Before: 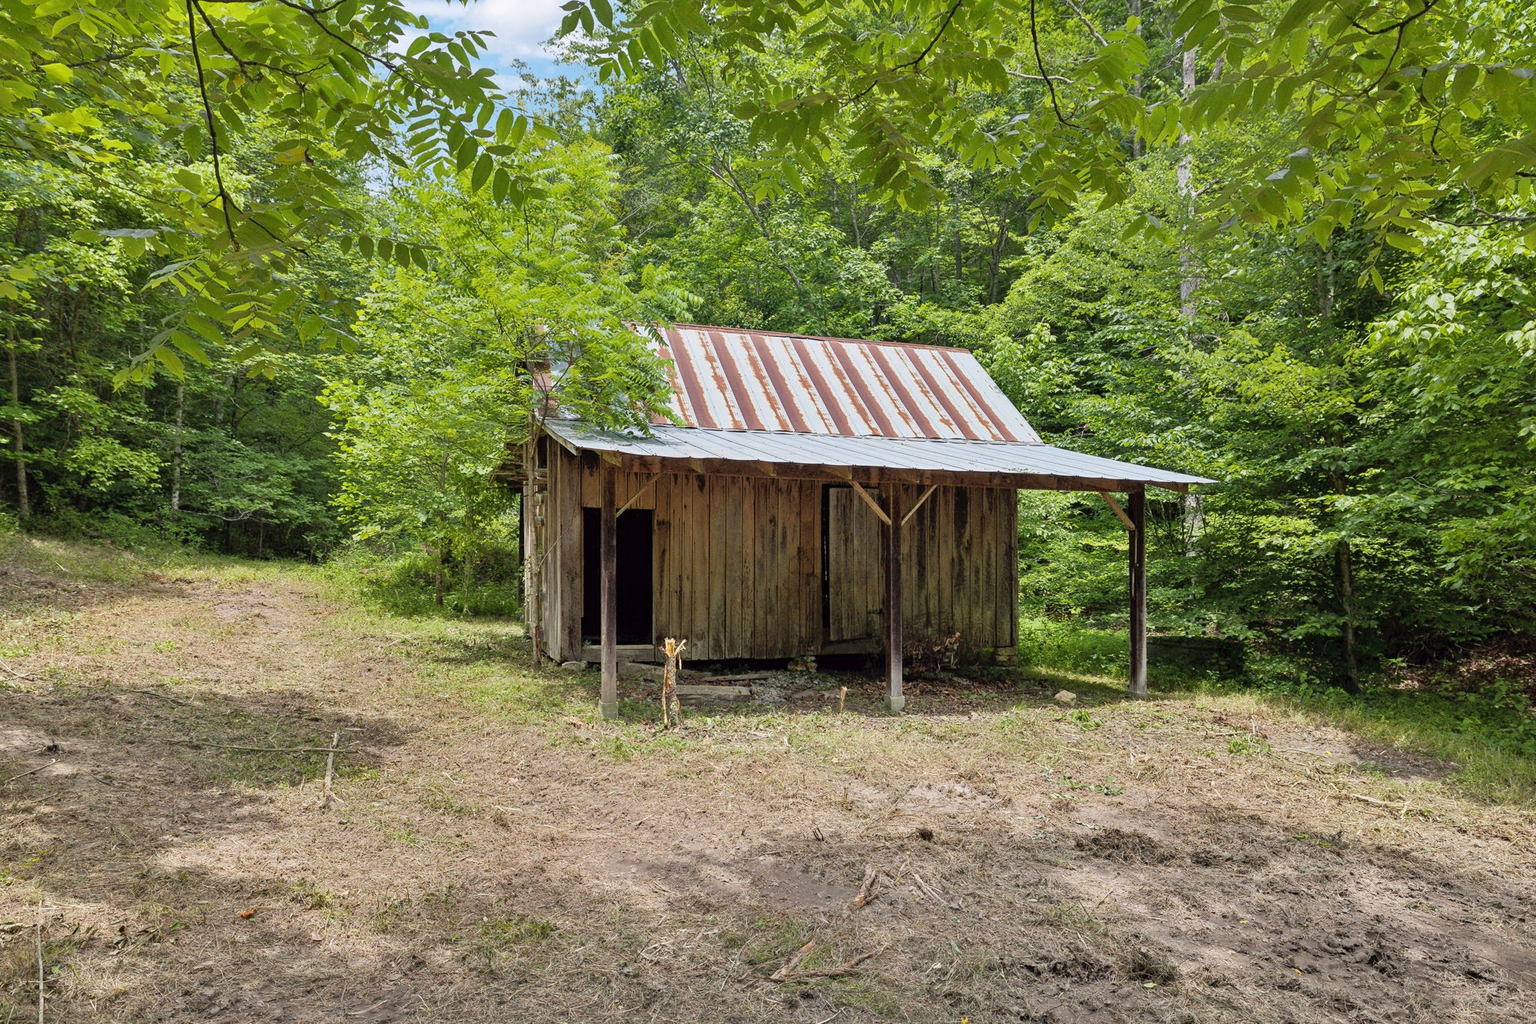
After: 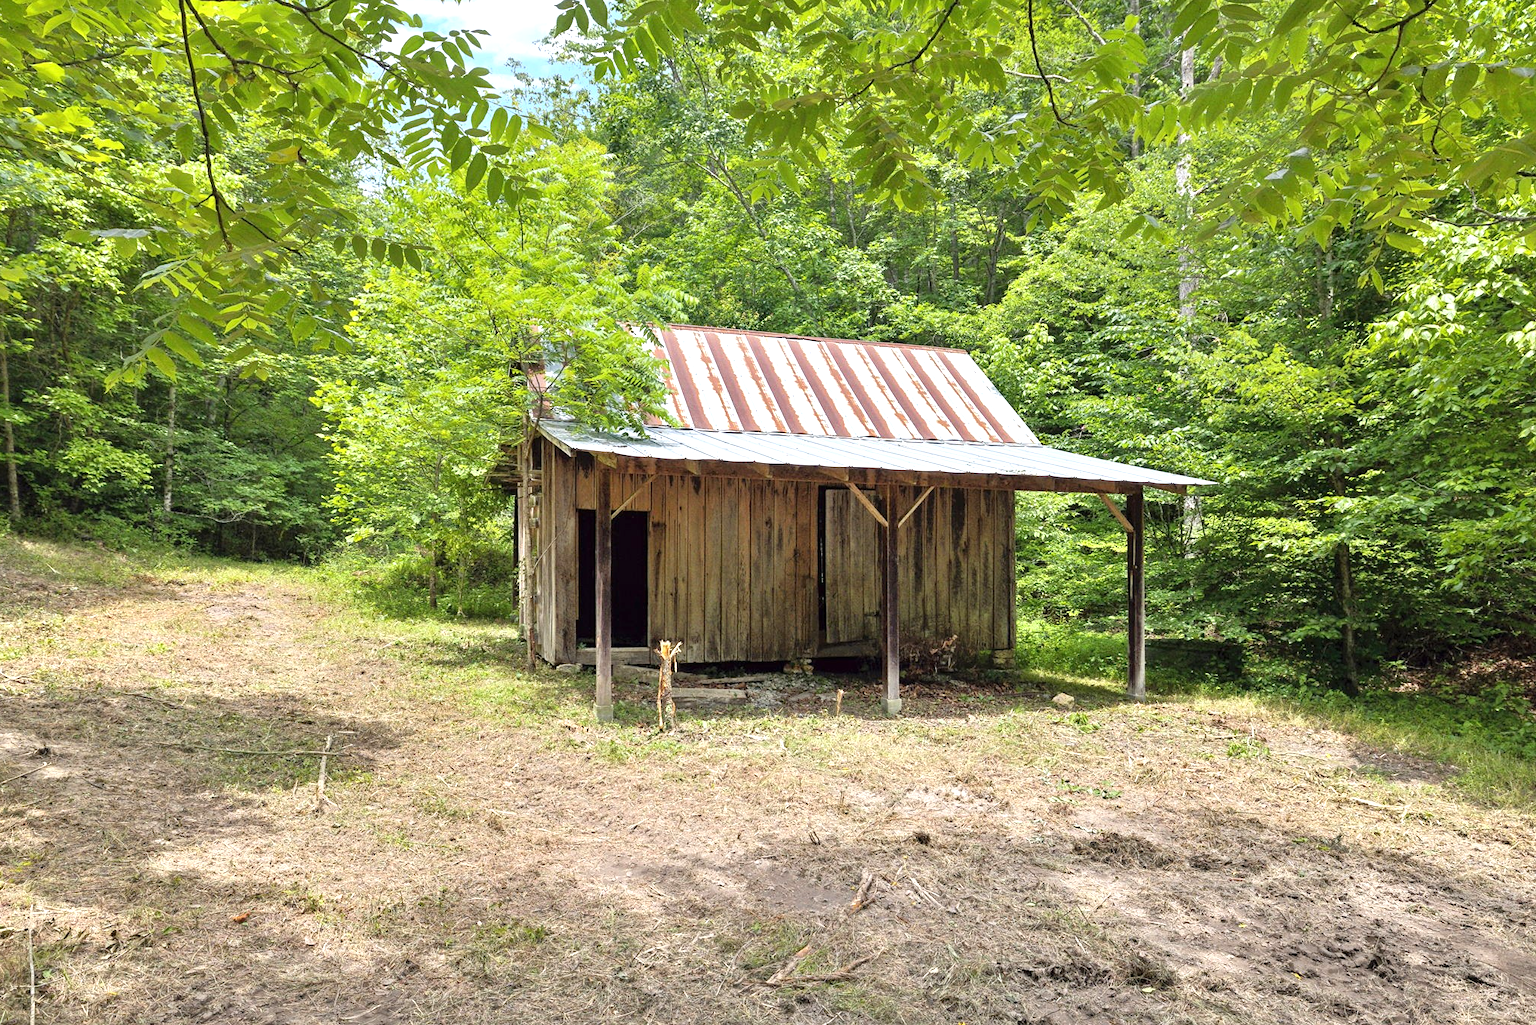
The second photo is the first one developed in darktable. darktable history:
exposure: black level correction 0, exposure 0.691 EV, compensate highlight preservation false
crop and rotate: left 0.634%, top 0.149%, bottom 0.331%
